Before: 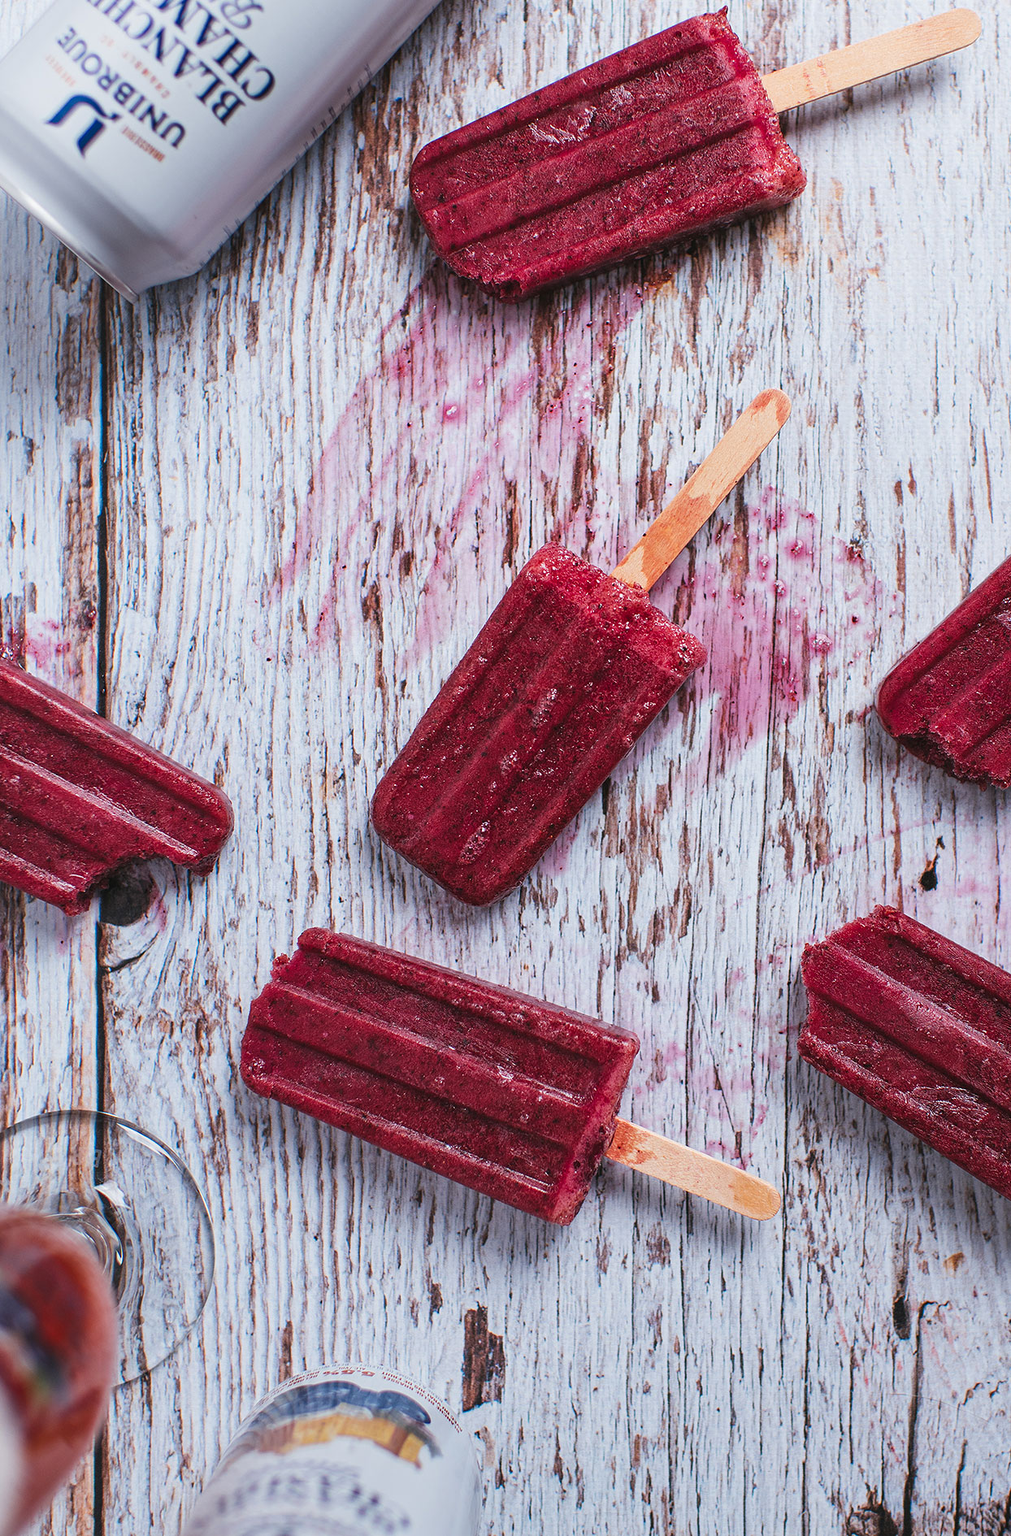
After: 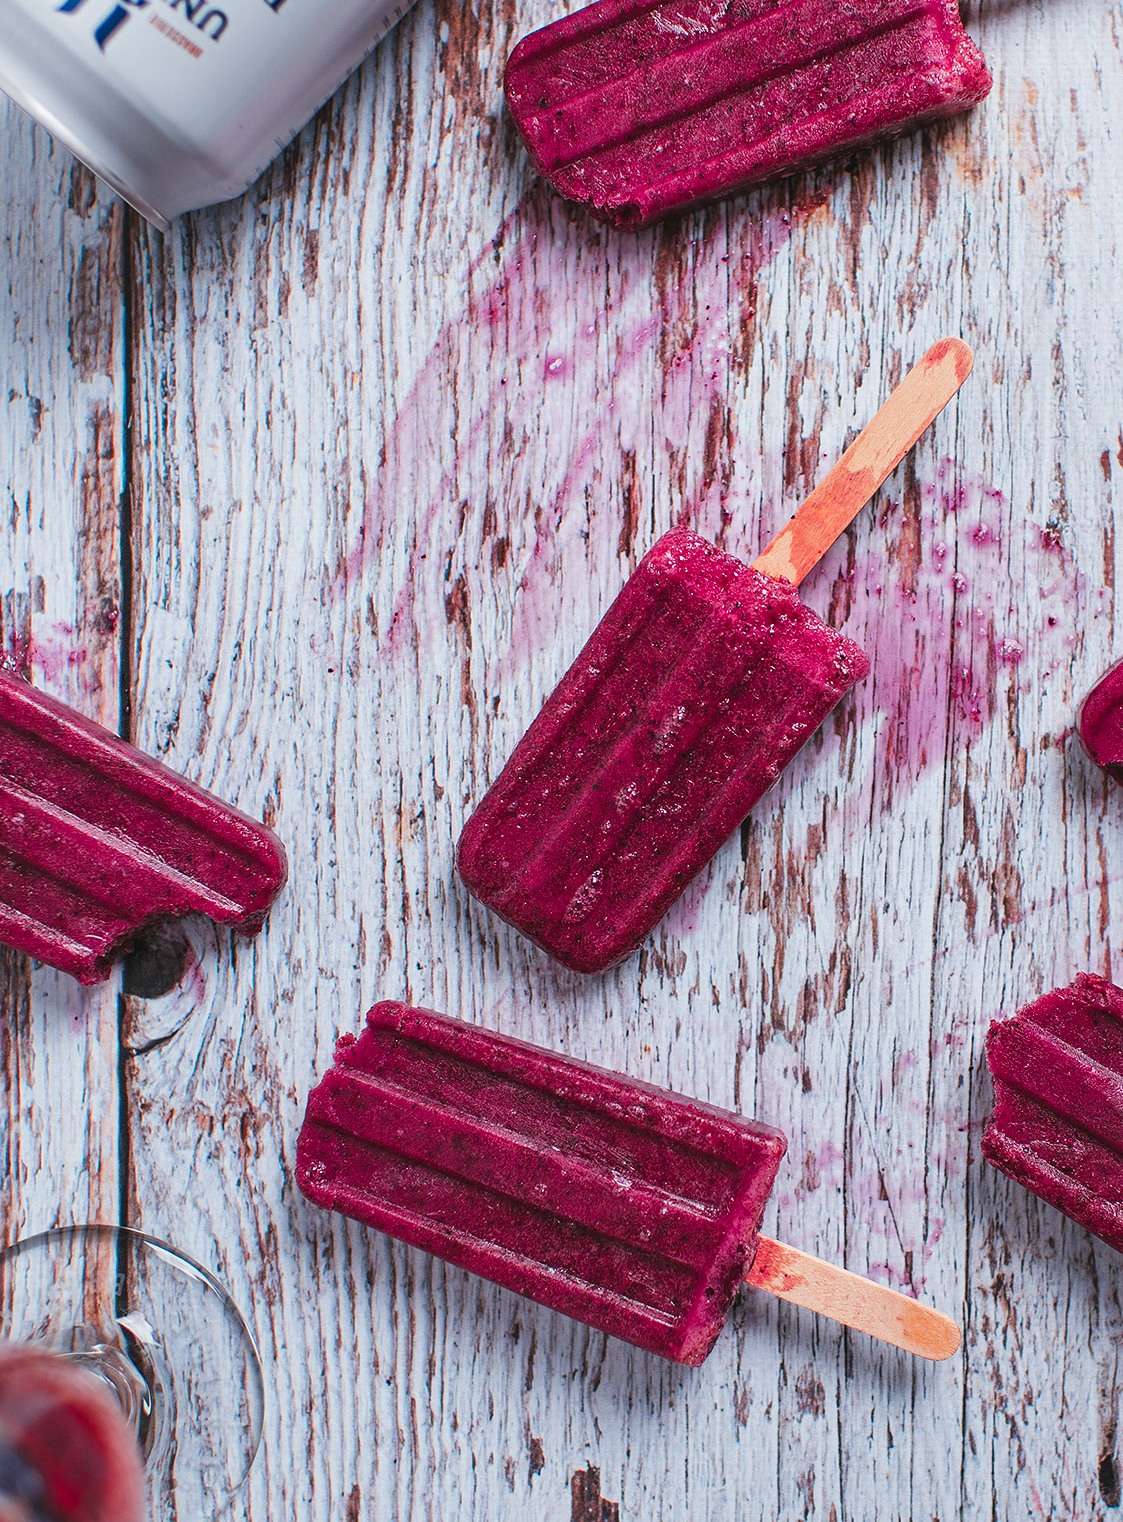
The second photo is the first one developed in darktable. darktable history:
shadows and highlights: shadows 37.27, highlights -28.18, soften with gaussian
crop: top 7.49%, right 9.717%, bottom 11.943%
color zones: curves: ch1 [(0.235, 0.558) (0.75, 0.5)]; ch2 [(0.25, 0.462) (0.749, 0.457)], mix 40.67%
